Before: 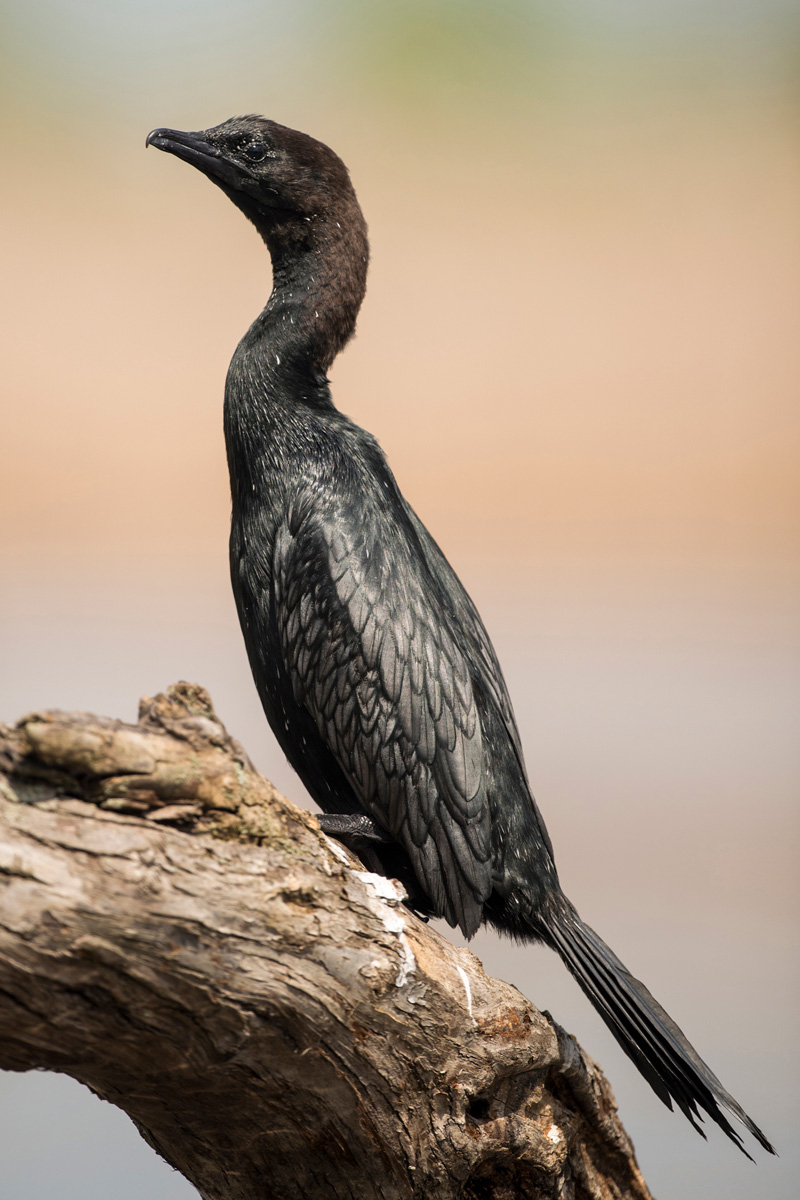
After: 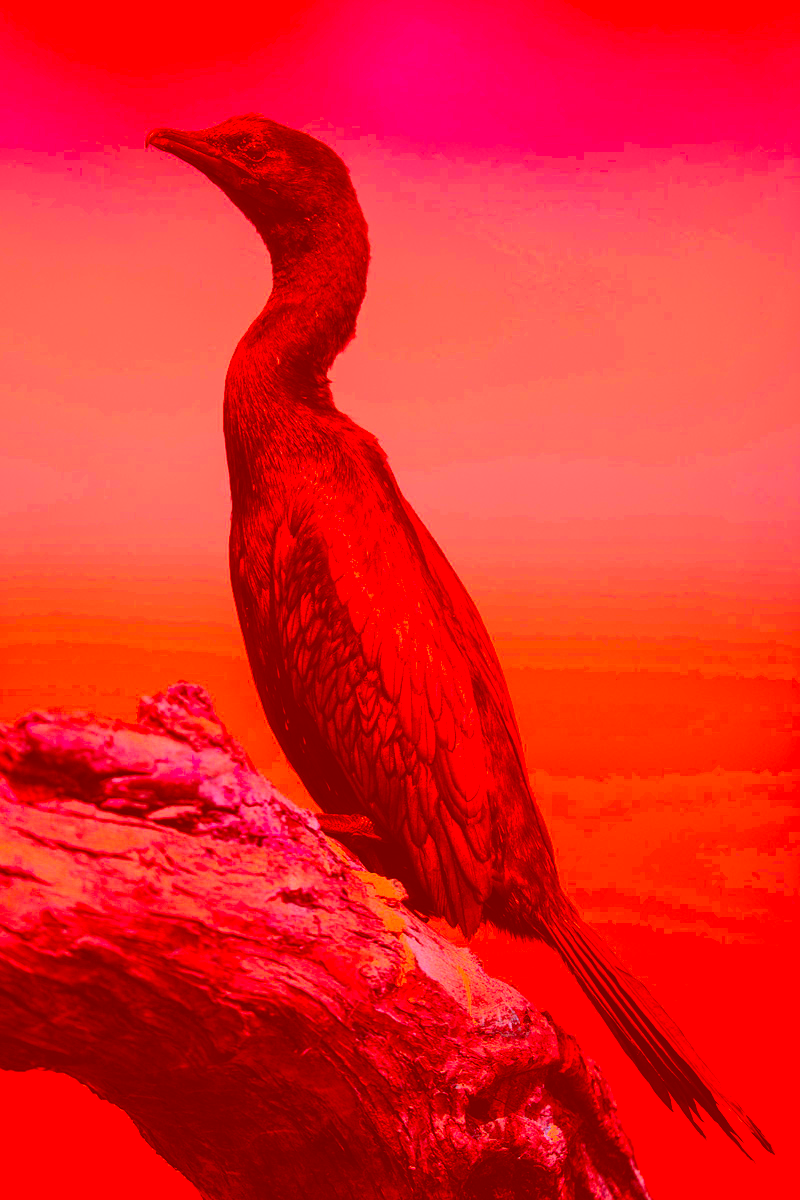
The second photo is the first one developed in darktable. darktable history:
color correction: highlights a* -38.91, highlights b* -39.63, shadows a* -39.36, shadows b* -39.99, saturation -2.97
